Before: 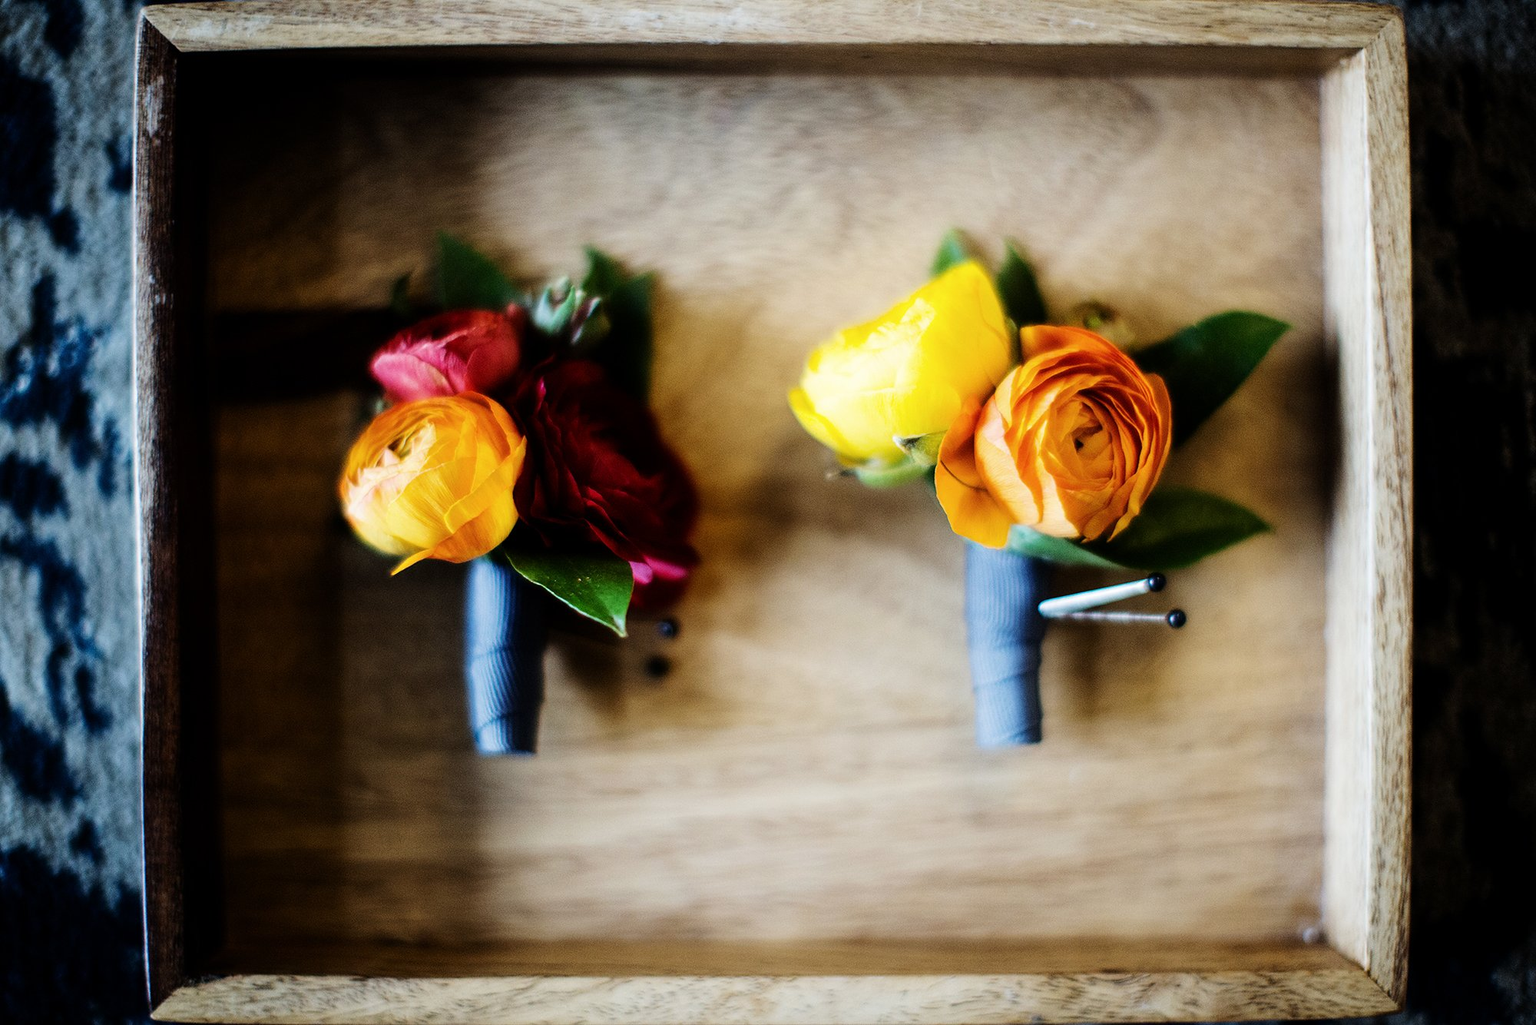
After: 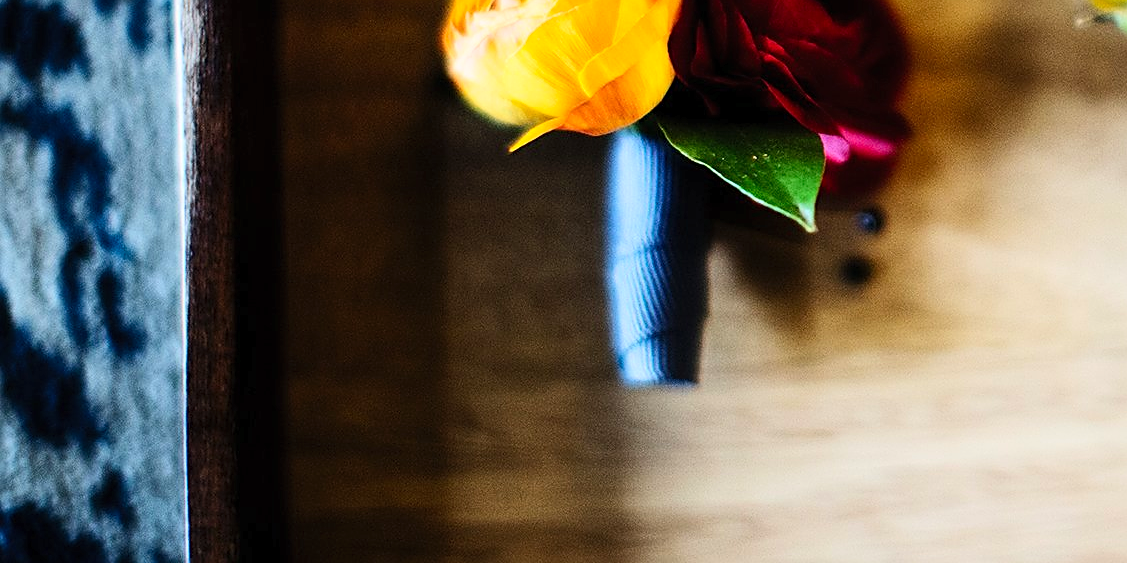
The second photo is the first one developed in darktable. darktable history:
contrast brightness saturation: contrast 0.203, brightness 0.17, saturation 0.216
sharpen: on, module defaults
crop: top 44.814%, right 43.642%, bottom 12.976%
